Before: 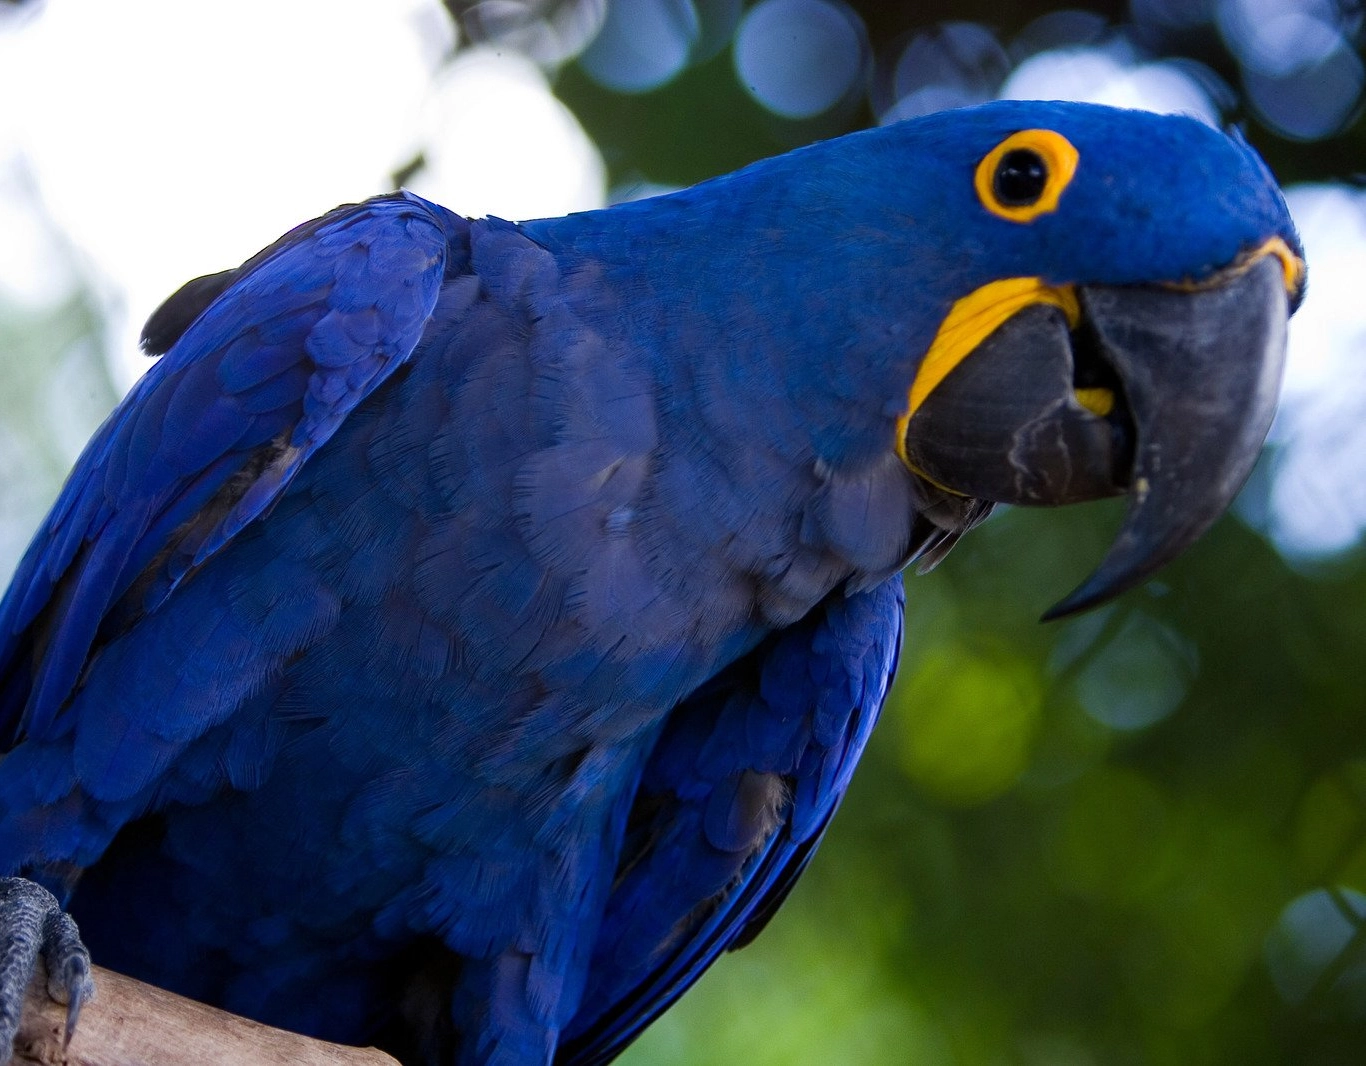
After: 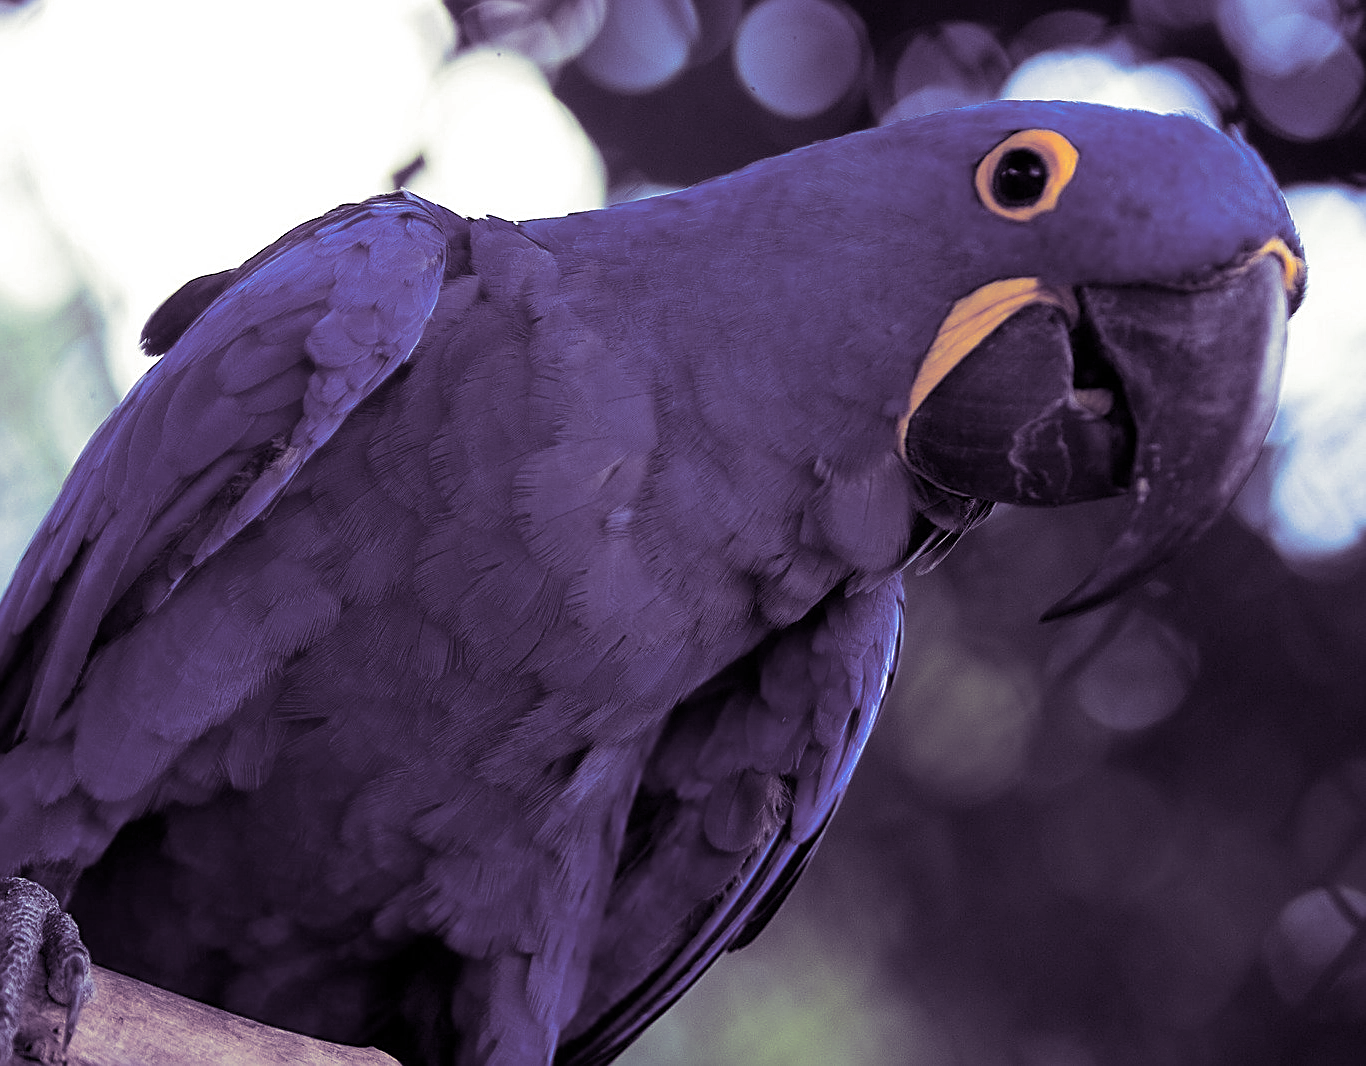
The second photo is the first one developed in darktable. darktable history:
sharpen: amount 0.6
split-toning: shadows › hue 266.4°, shadows › saturation 0.4, highlights › hue 61.2°, highlights › saturation 0.3, compress 0%
